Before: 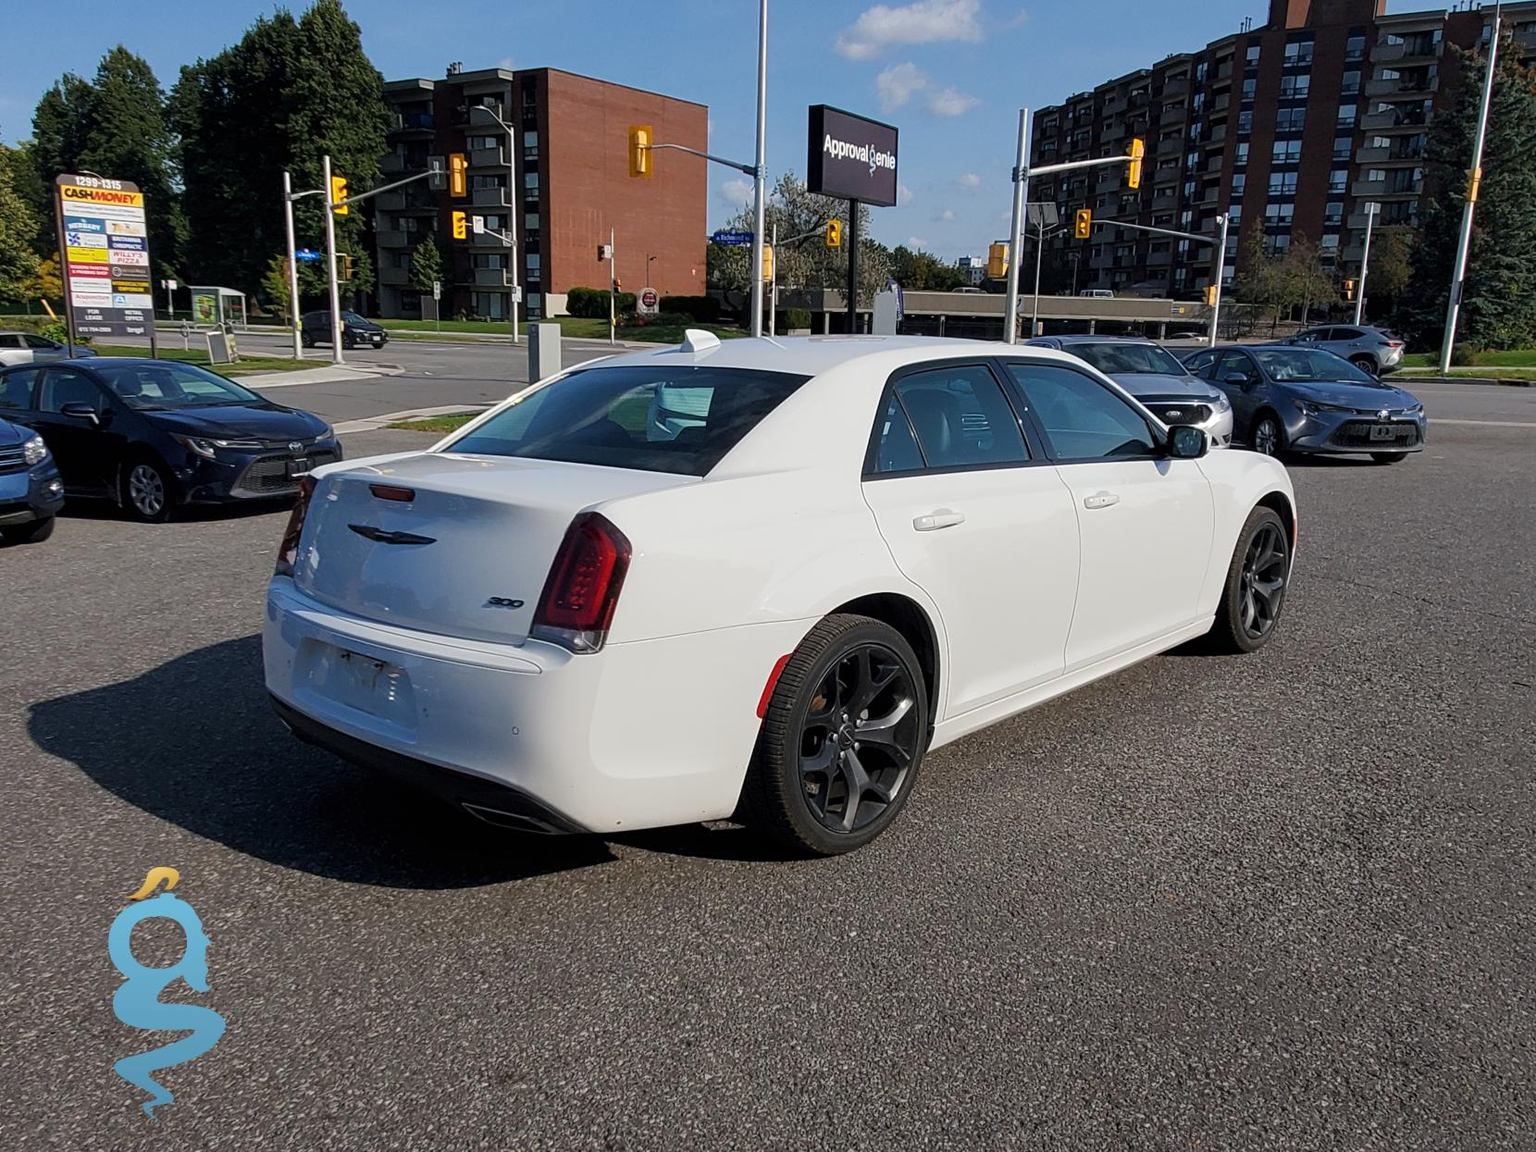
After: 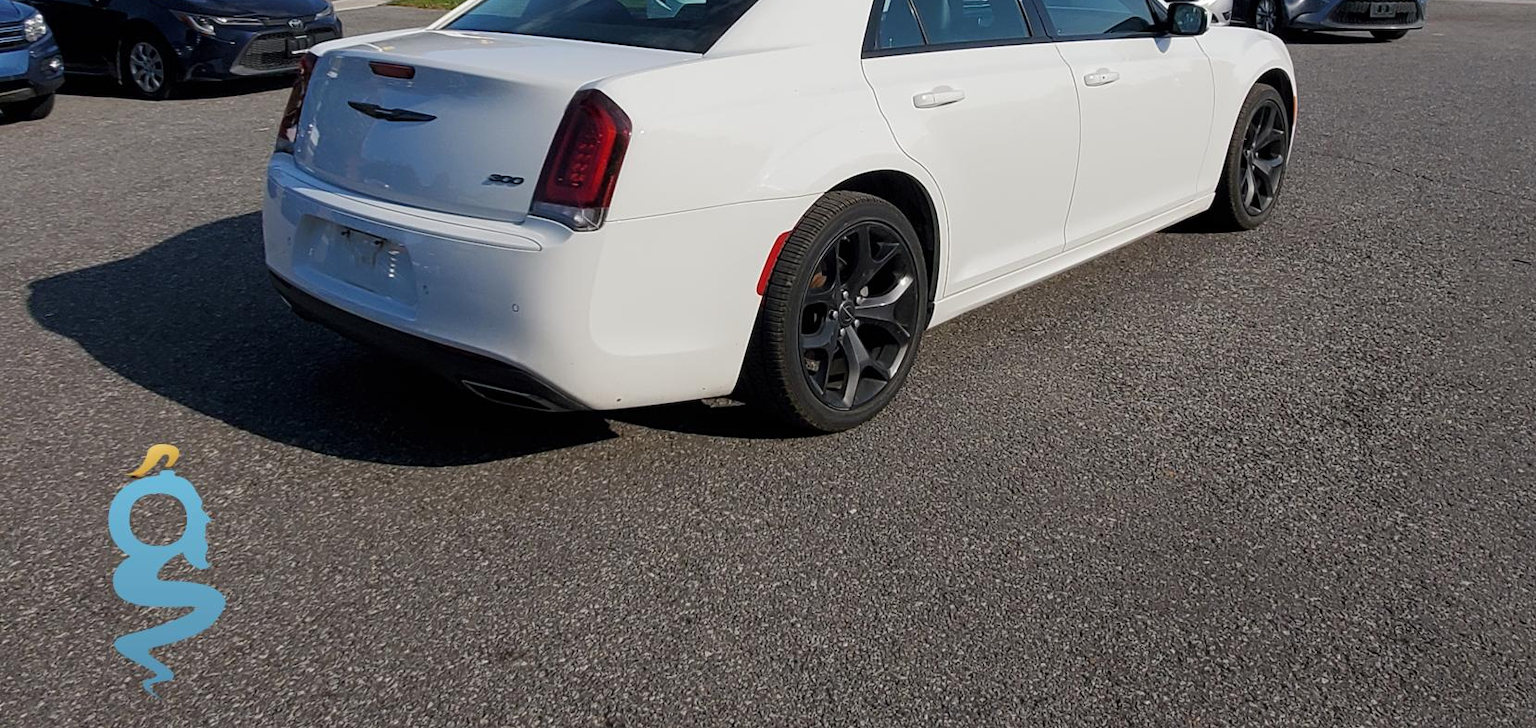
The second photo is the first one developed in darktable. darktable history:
crop and rotate: top 36.721%
